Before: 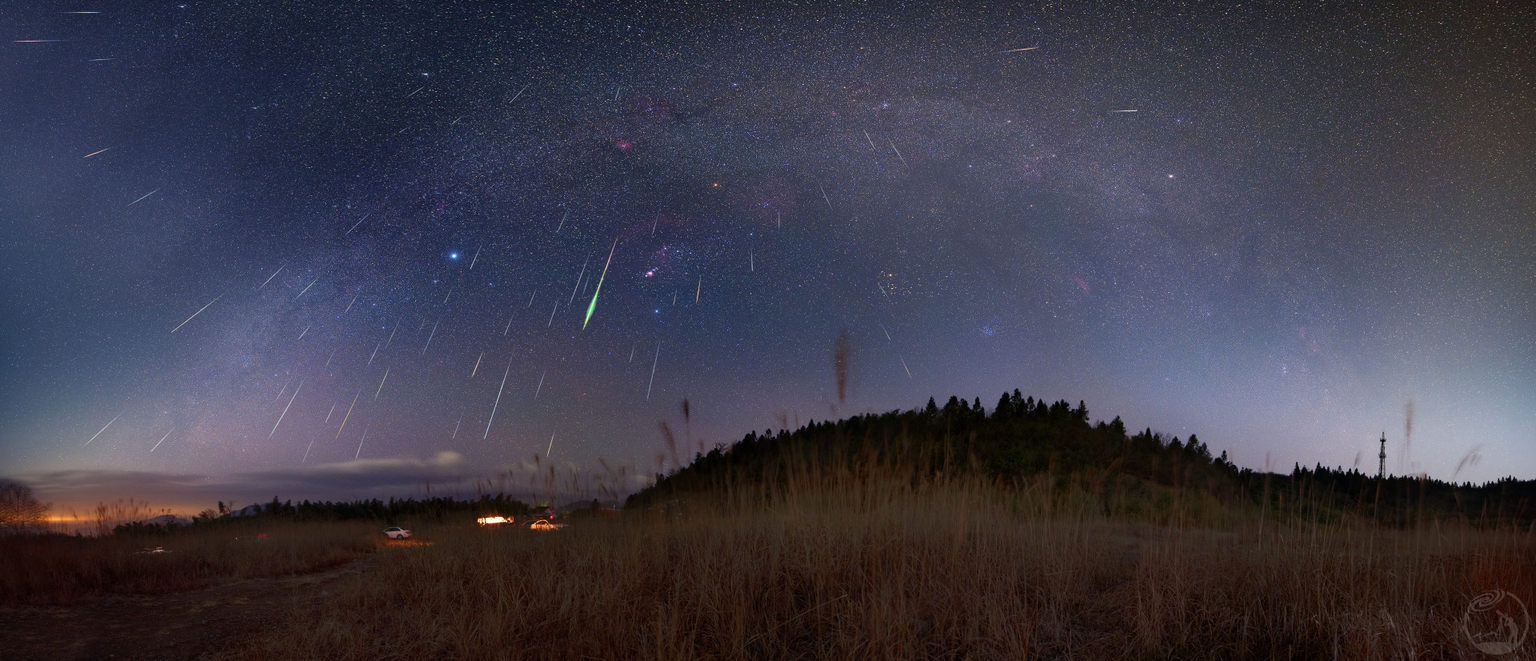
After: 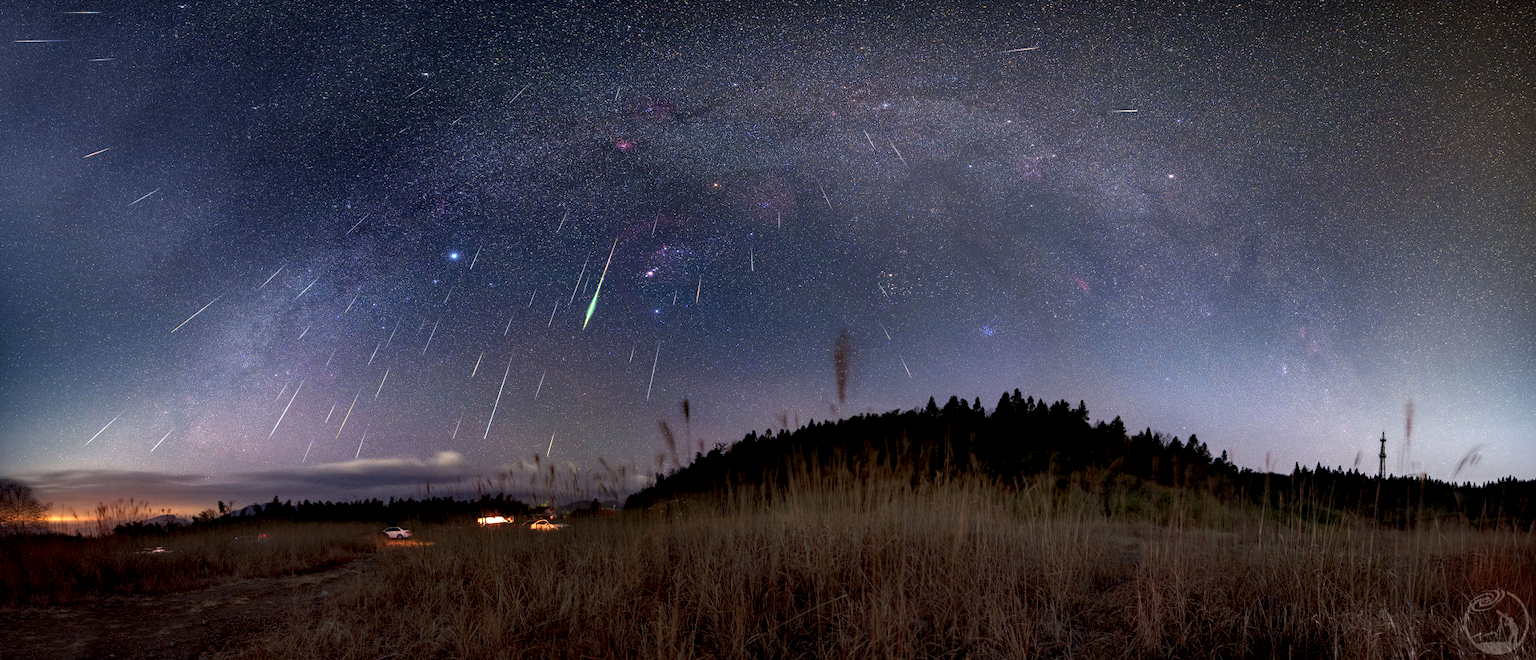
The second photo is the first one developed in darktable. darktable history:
local contrast: detail 150%
contrast equalizer: octaves 7, y [[0.6 ×6], [0.55 ×6], [0 ×6], [0 ×6], [0 ×6]], mix 0.53
